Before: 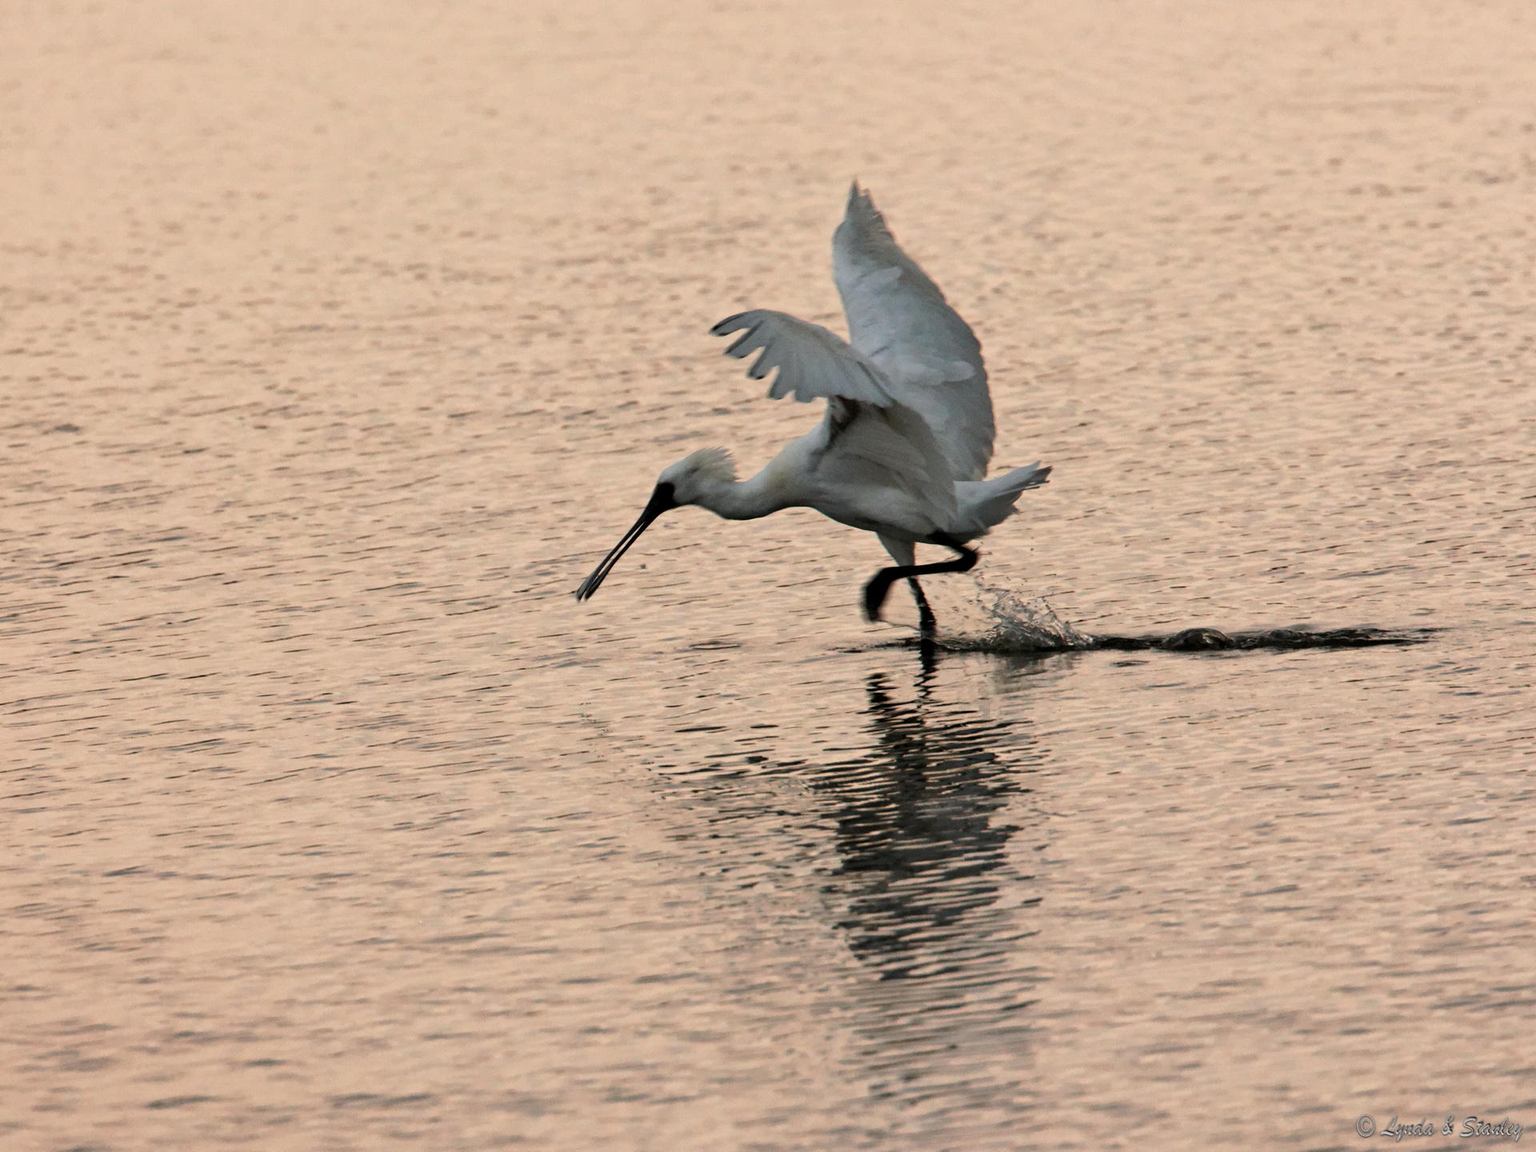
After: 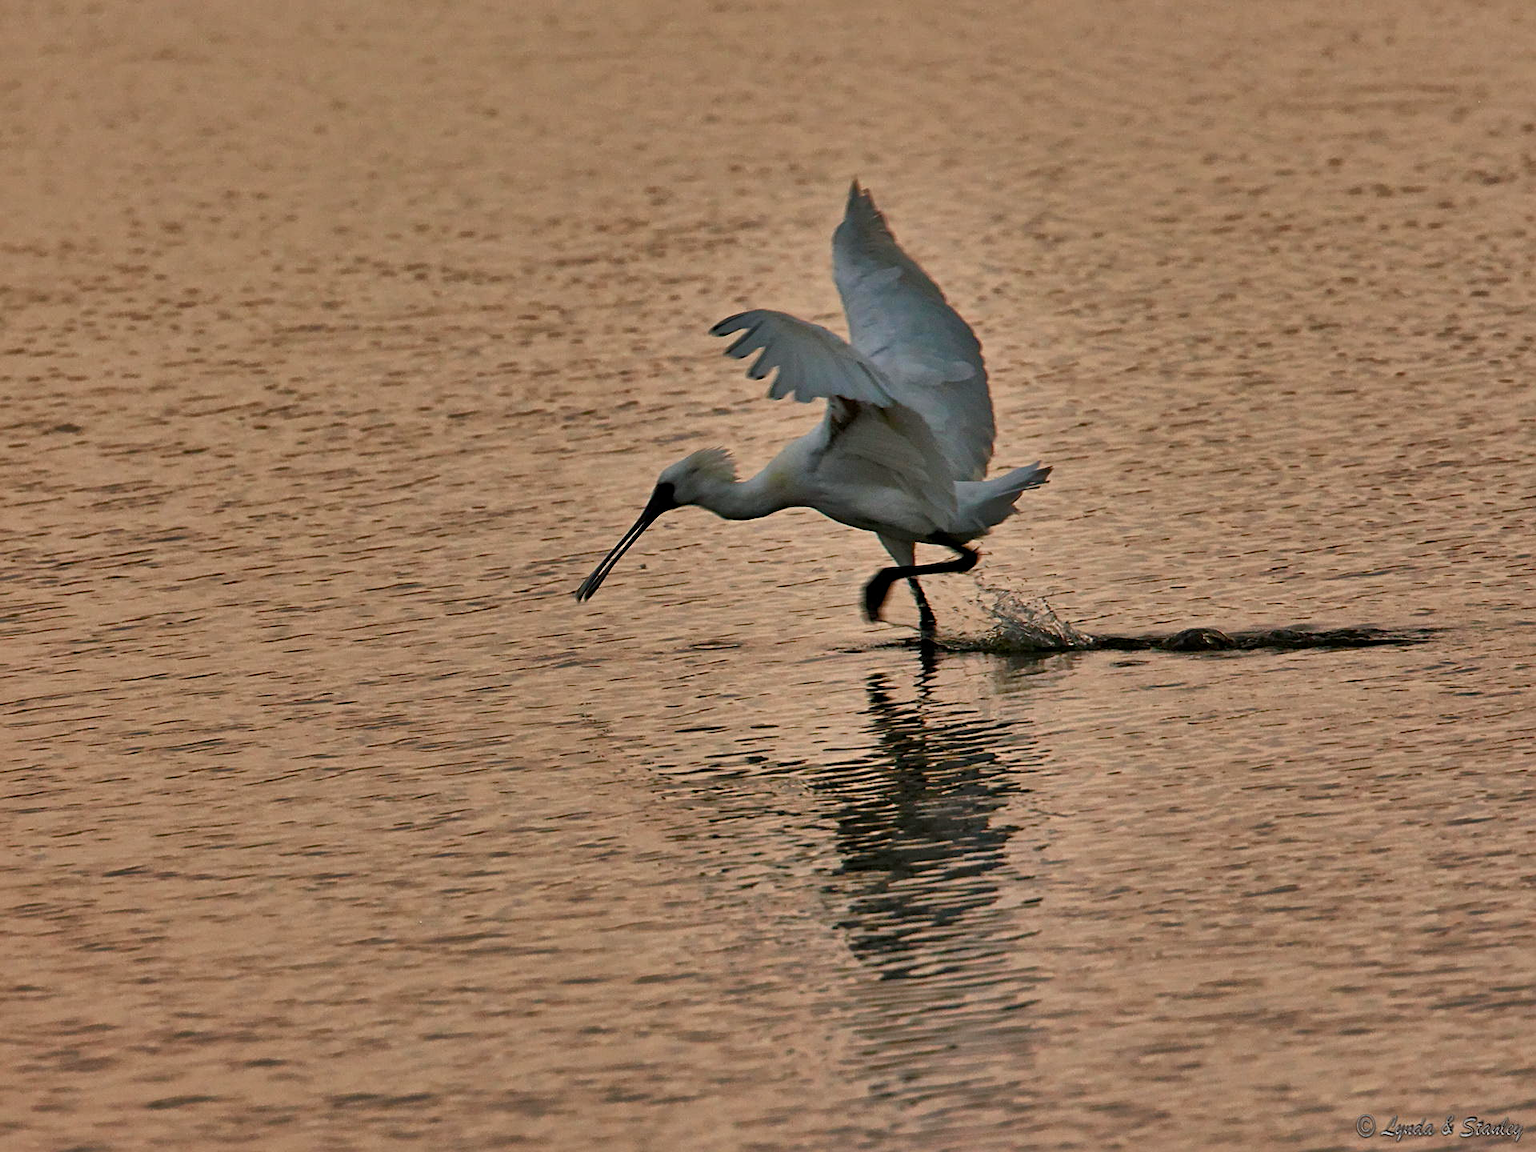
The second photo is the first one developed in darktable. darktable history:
contrast brightness saturation: contrast 0.04, saturation 0.16
color balance rgb: perceptual saturation grading › global saturation 20%, perceptual saturation grading › highlights -25%, perceptual saturation grading › shadows 50%
shadows and highlights: shadows 80.73, white point adjustment -9.07, highlights -61.46, soften with gaussian
sharpen: on, module defaults
